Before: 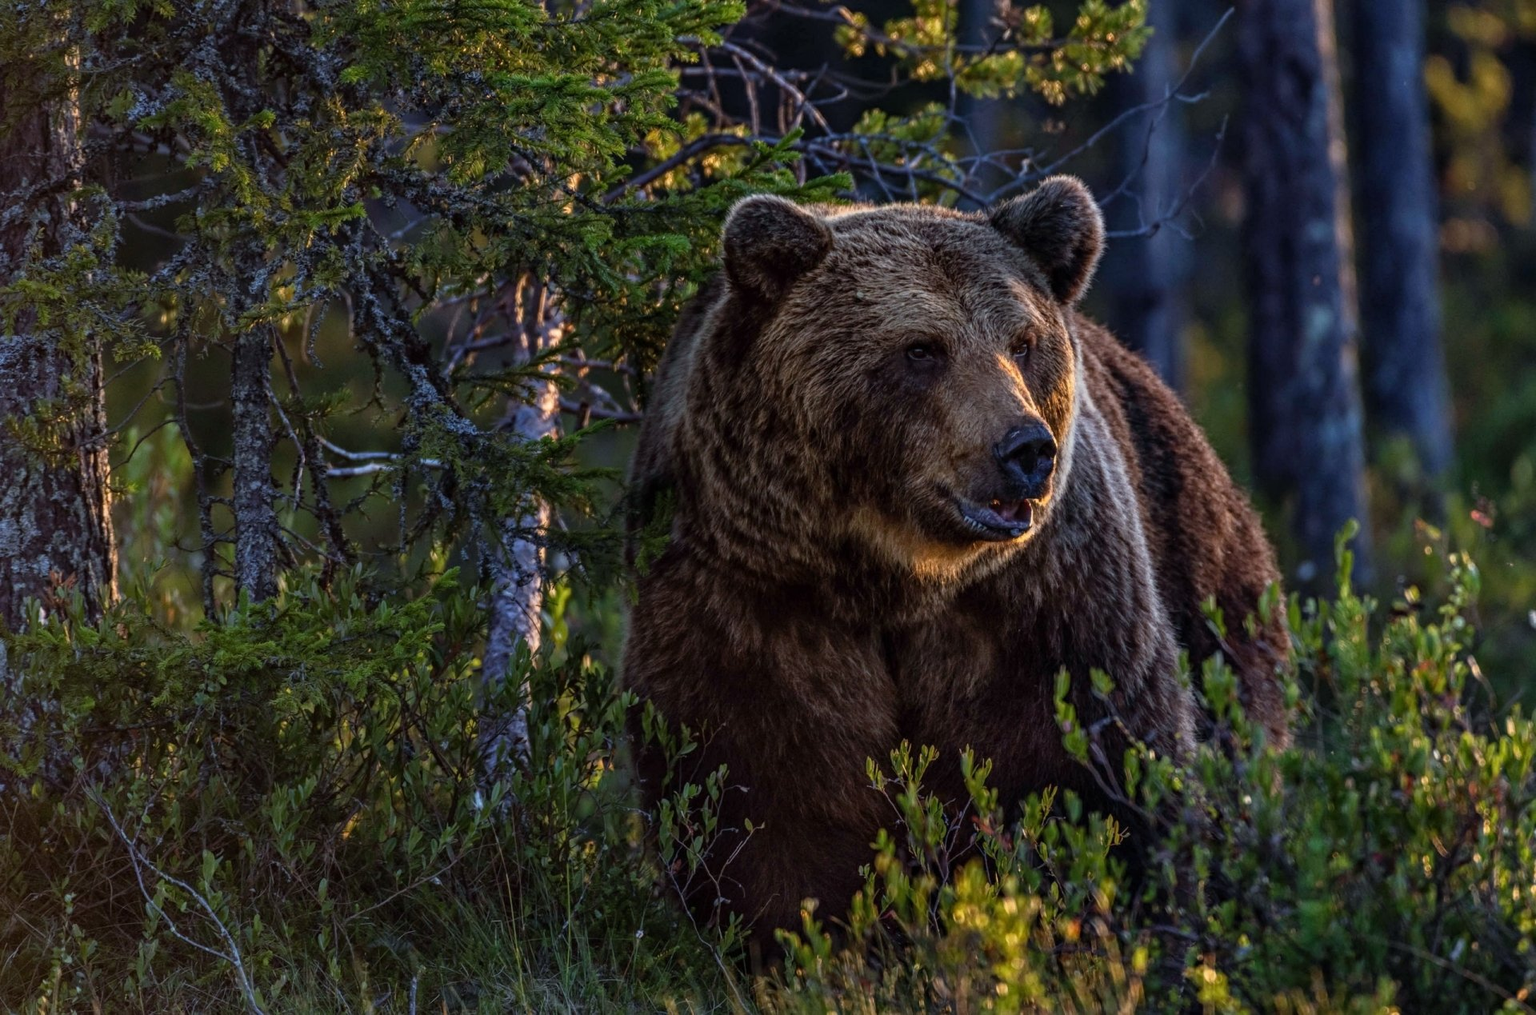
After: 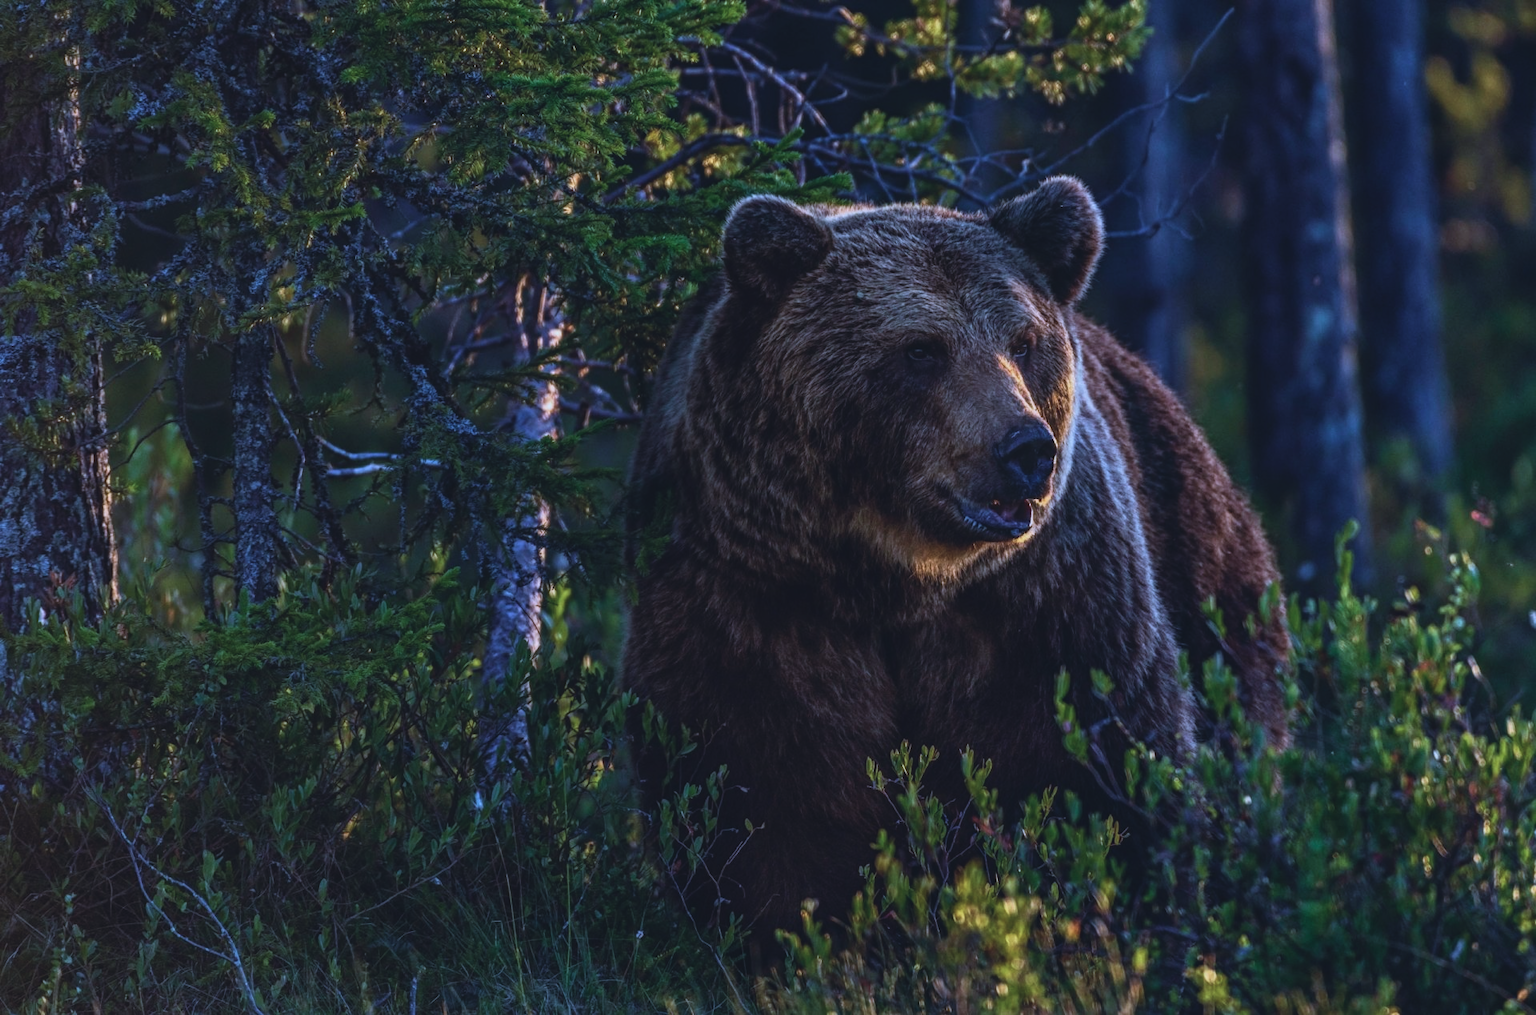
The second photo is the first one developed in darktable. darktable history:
white balance: red 0.988, blue 1.017
tone equalizer: -8 EV -0.417 EV, -7 EV -0.389 EV, -6 EV -0.333 EV, -5 EV -0.222 EV, -3 EV 0.222 EV, -2 EV 0.333 EV, -1 EV 0.389 EV, +0 EV 0.417 EV, edges refinement/feathering 500, mask exposure compensation -1.57 EV, preserve details no
bloom: on, module defaults
exposure: black level correction -0.015, exposure -0.5 EV, compensate highlight preservation false
velvia: on, module defaults
color calibration: illuminant custom, x 0.39, y 0.392, temperature 3856.94 K
